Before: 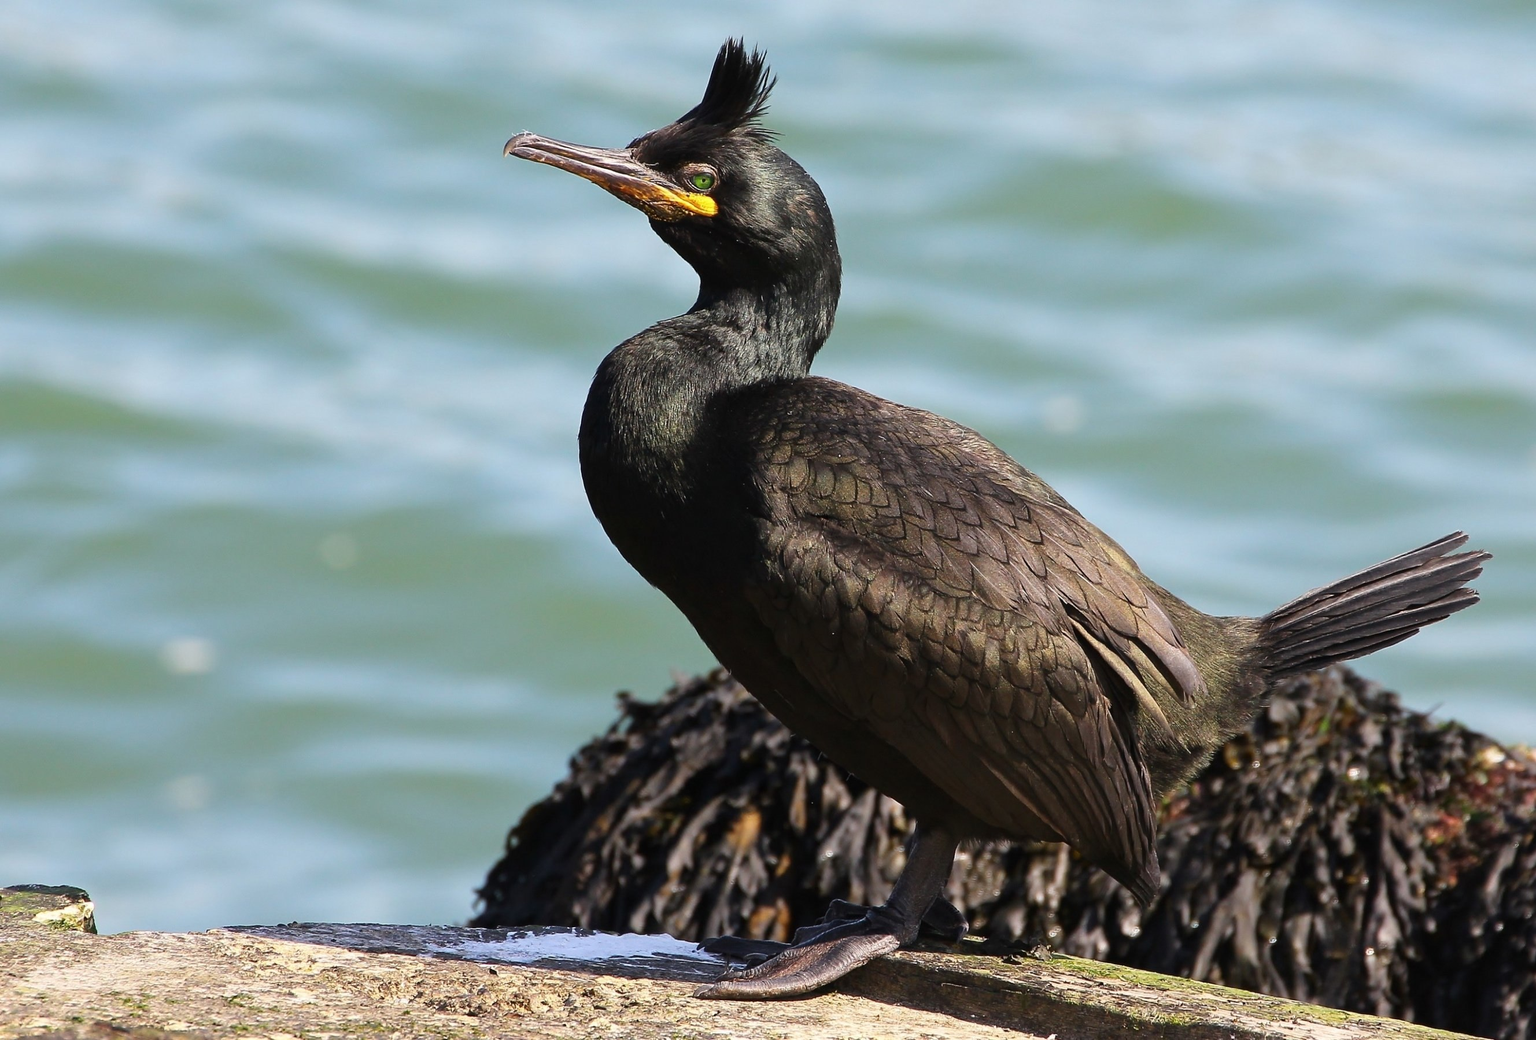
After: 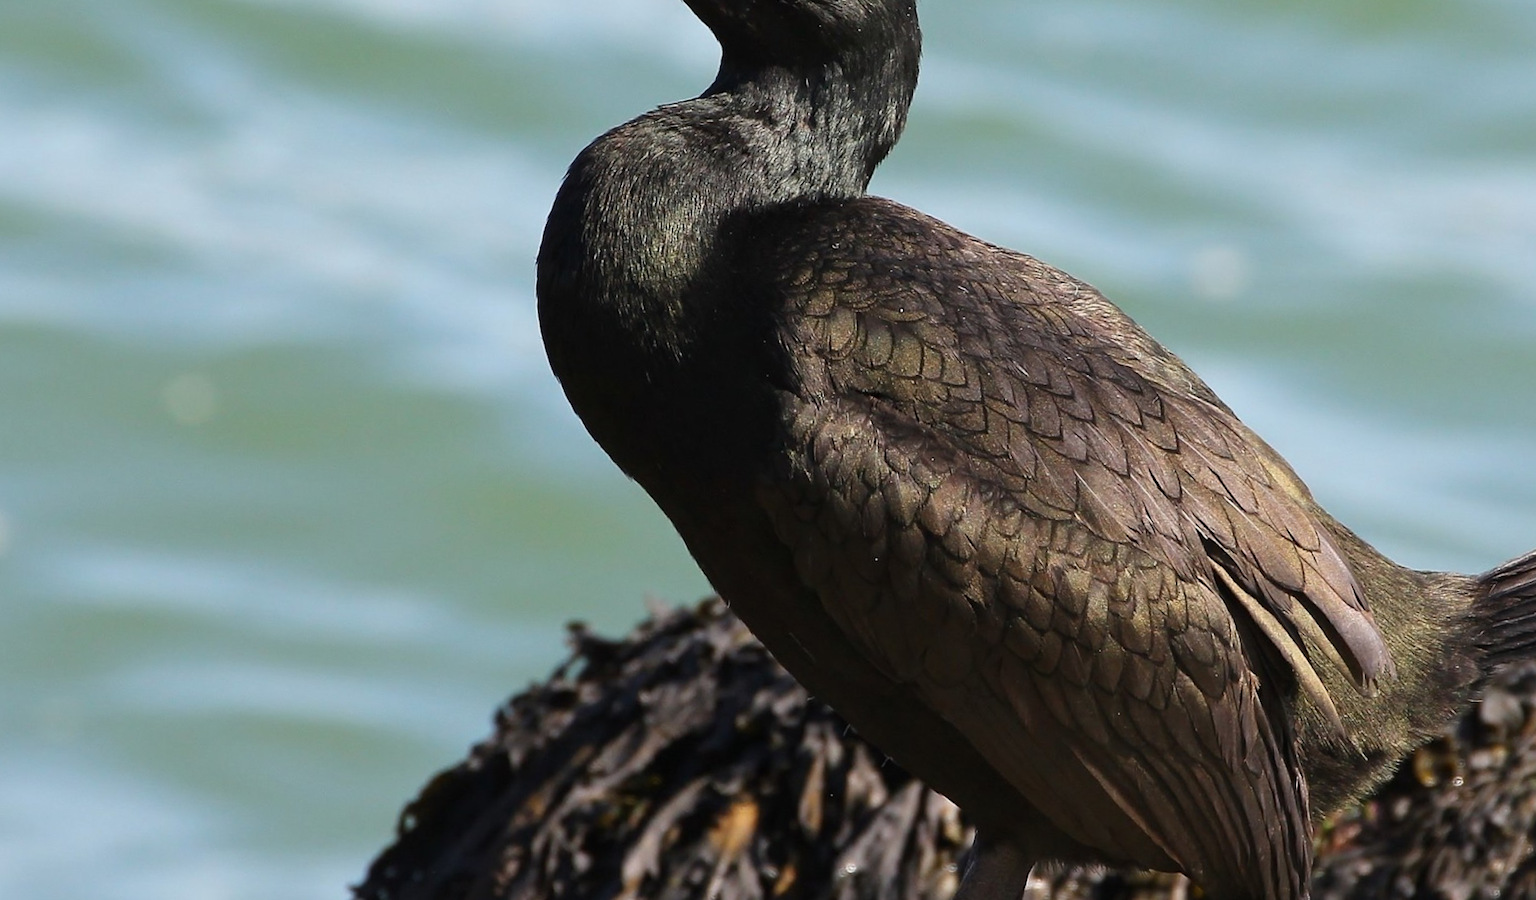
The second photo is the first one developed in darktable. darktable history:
crop and rotate: angle -3.7°, left 9.758%, top 20.563%, right 12.483%, bottom 12.055%
